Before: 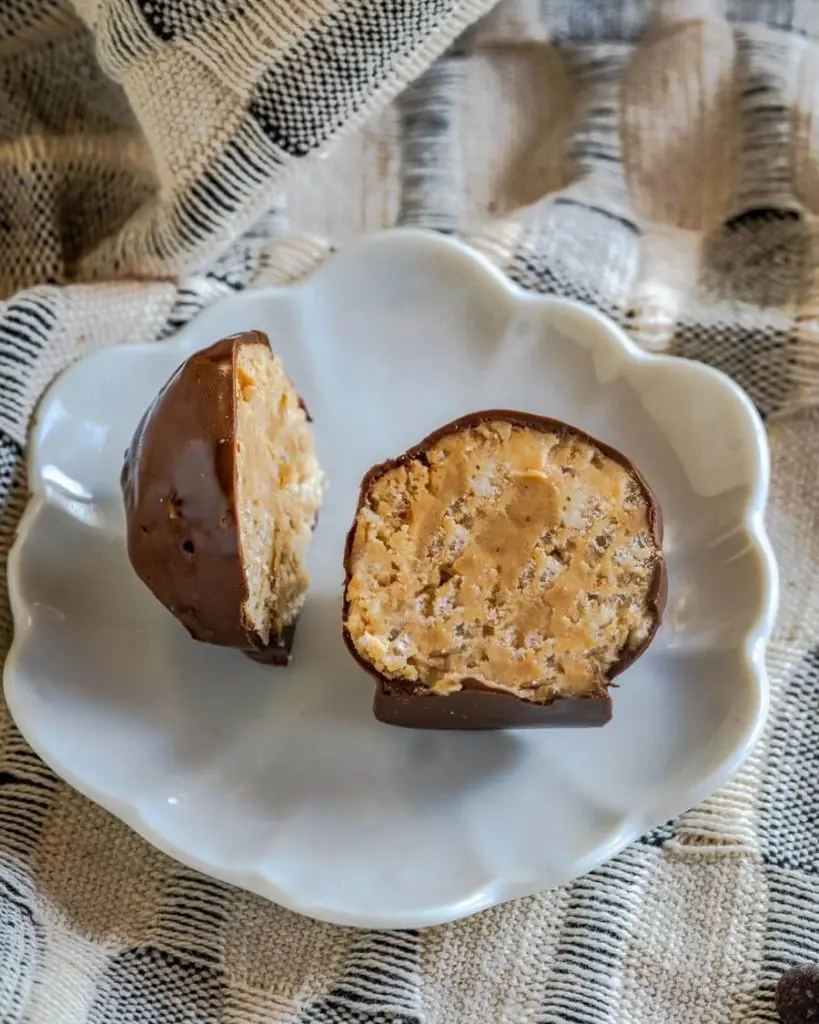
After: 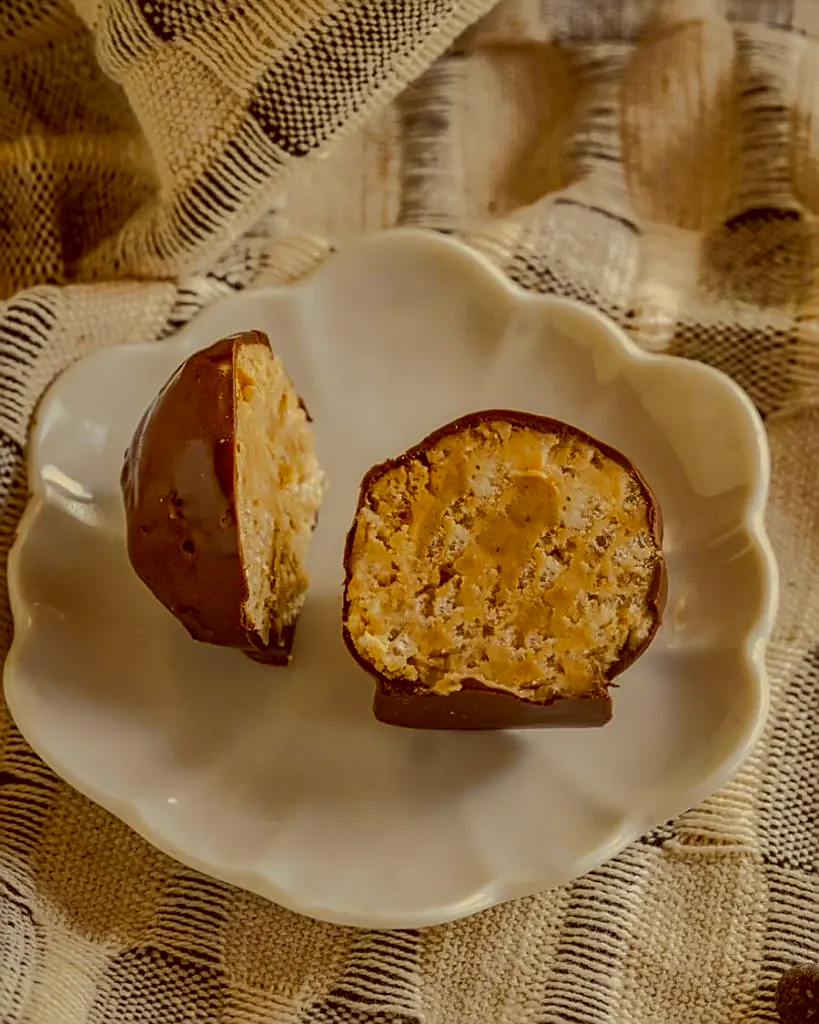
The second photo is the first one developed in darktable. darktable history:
sharpen: on, module defaults
color correction: highlights a* 1.05, highlights b* 24.63, shadows a* 15.25, shadows b* 24.89
shadows and highlights: shadows 25.33, highlights -23.25
exposure: black level correction 0, exposure -0.692 EV, compensate exposure bias true, compensate highlight preservation false
